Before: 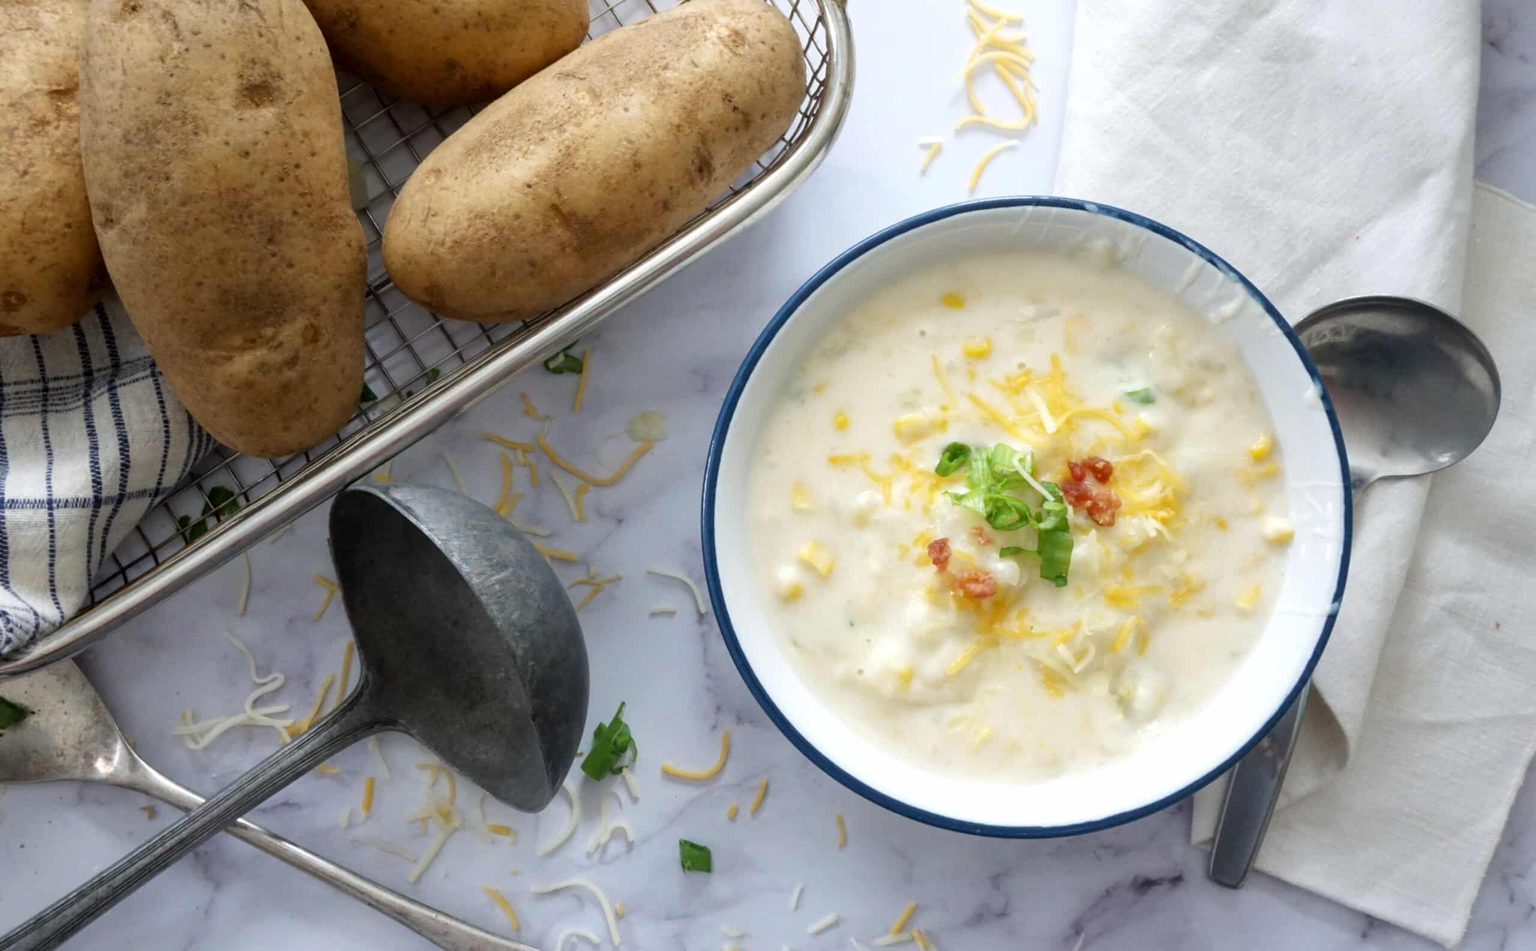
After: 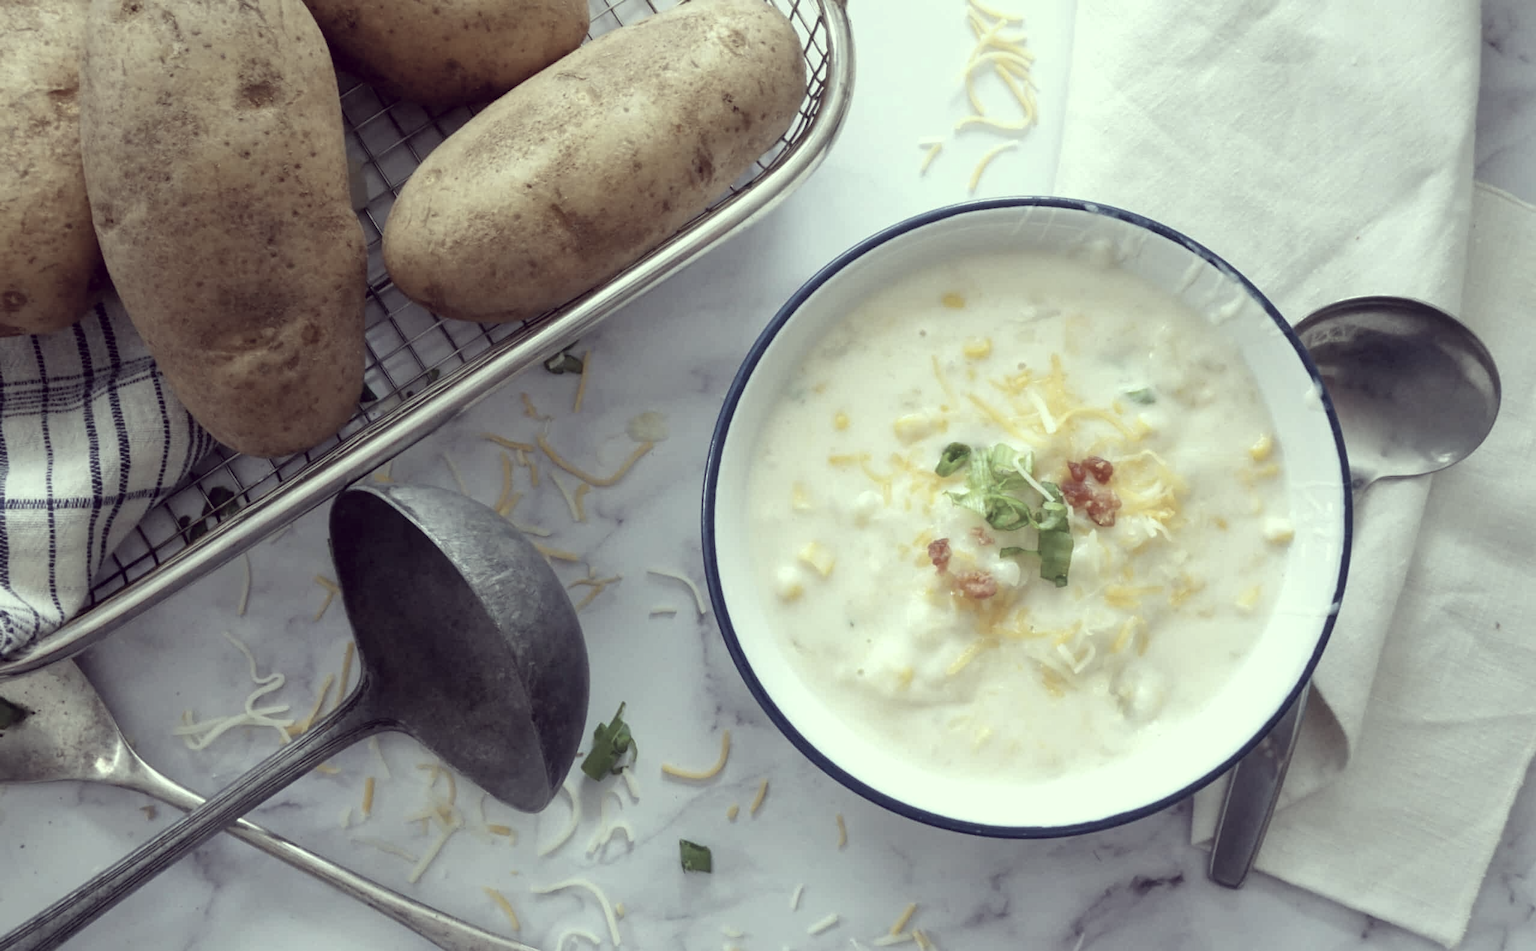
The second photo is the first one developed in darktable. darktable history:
color correction: highlights a* -20.5, highlights b* 20.22, shadows a* 19.29, shadows b* -20.94, saturation 0.451
